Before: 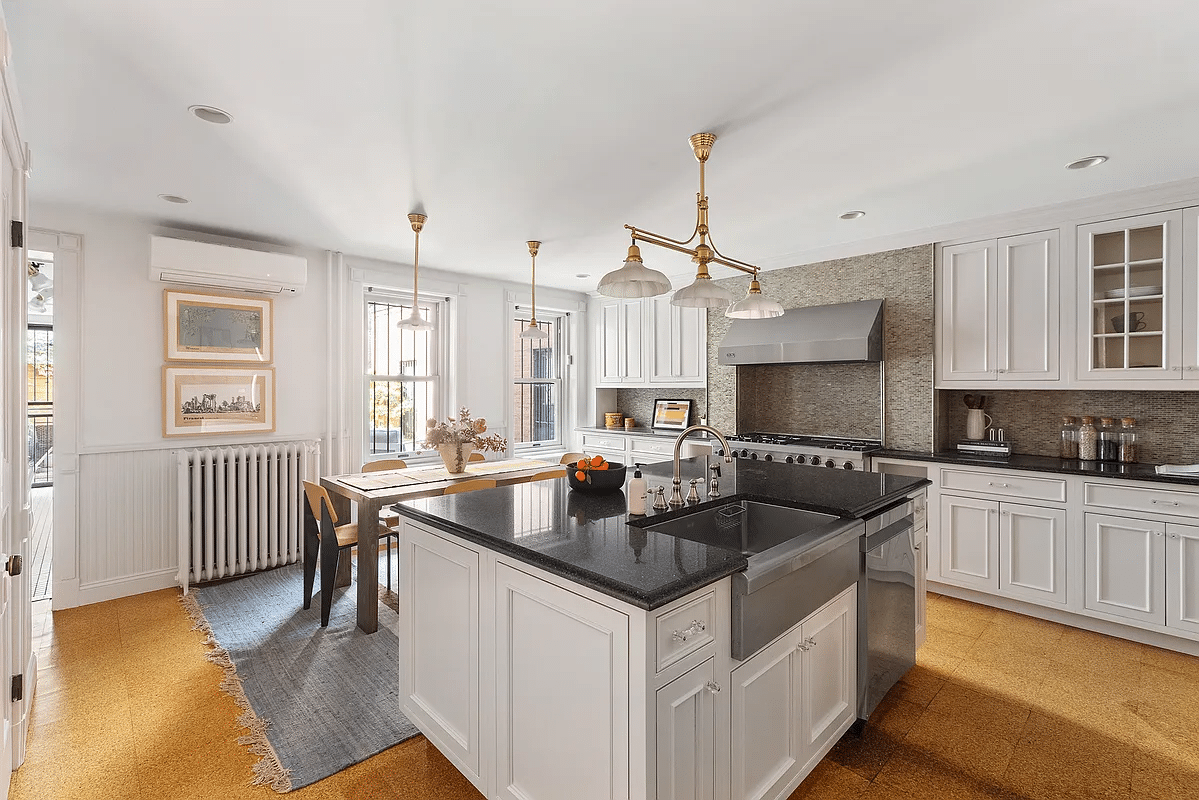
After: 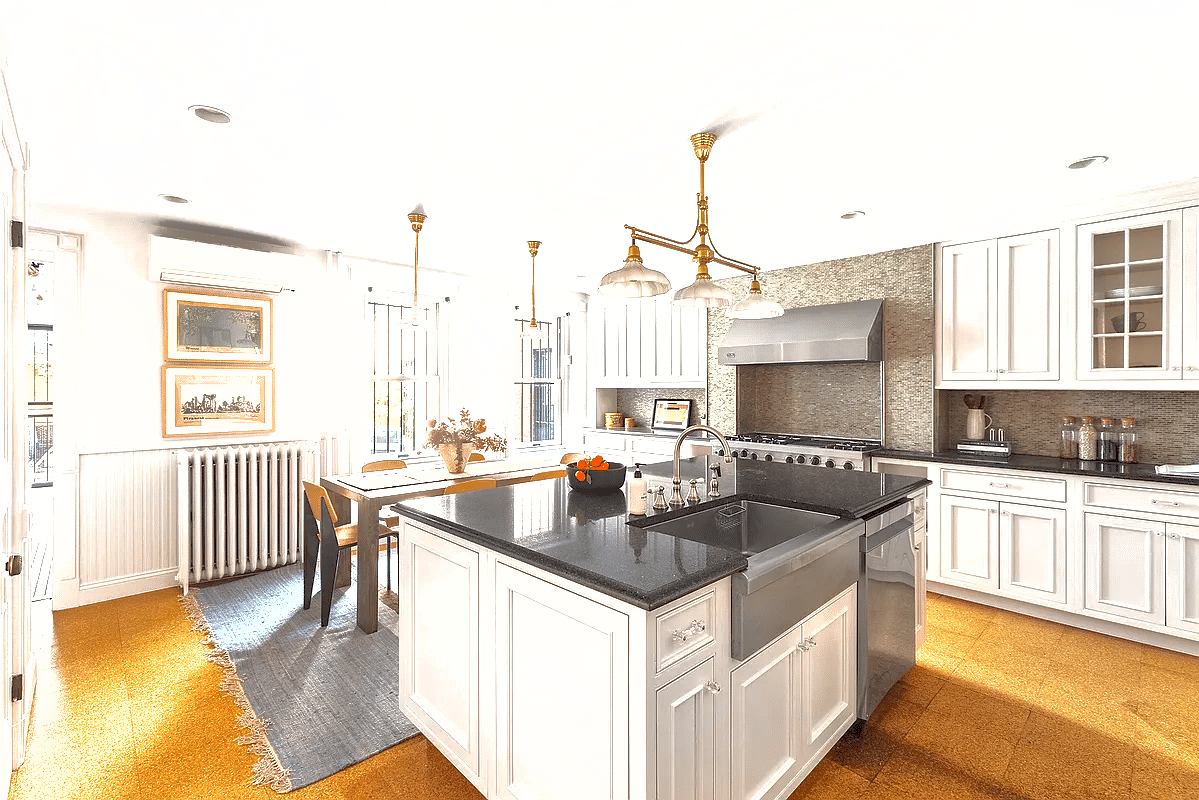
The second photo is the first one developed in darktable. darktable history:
shadows and highlights: on, module defaults
exposure: black level correction 0.001, exposure 1.128 EV, compensate exposure bias true, compensate highlight preservation false
